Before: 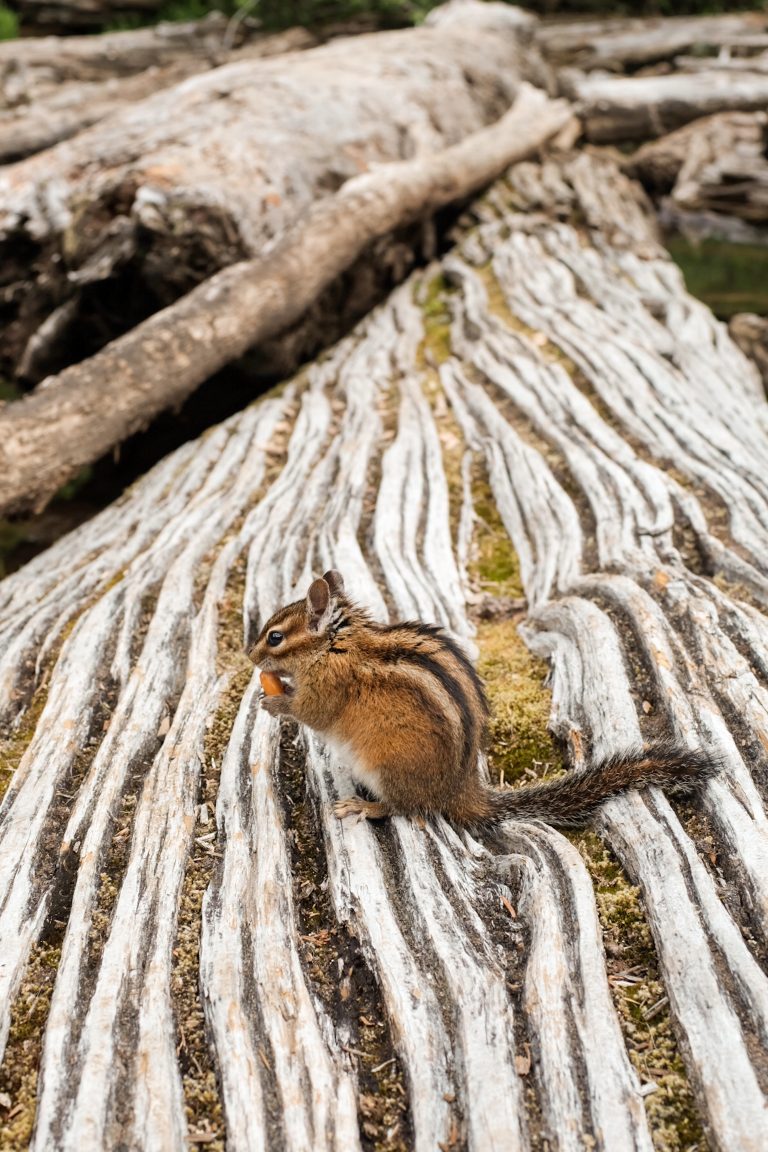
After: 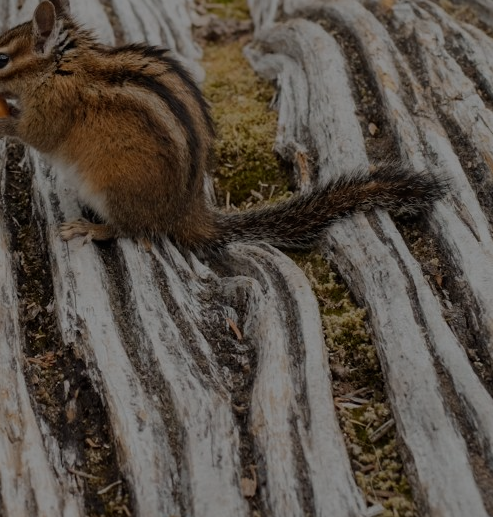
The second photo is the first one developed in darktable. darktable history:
crop and rotate: left 35.708%, top 50.197%, bottom 4.847%
exposure: exposure -1.919 EV, compensate highlight preservation false
tone equalizer: smoothing diameter 24.88%, edges refinement/feathering 5.62, preserve details guided filter
